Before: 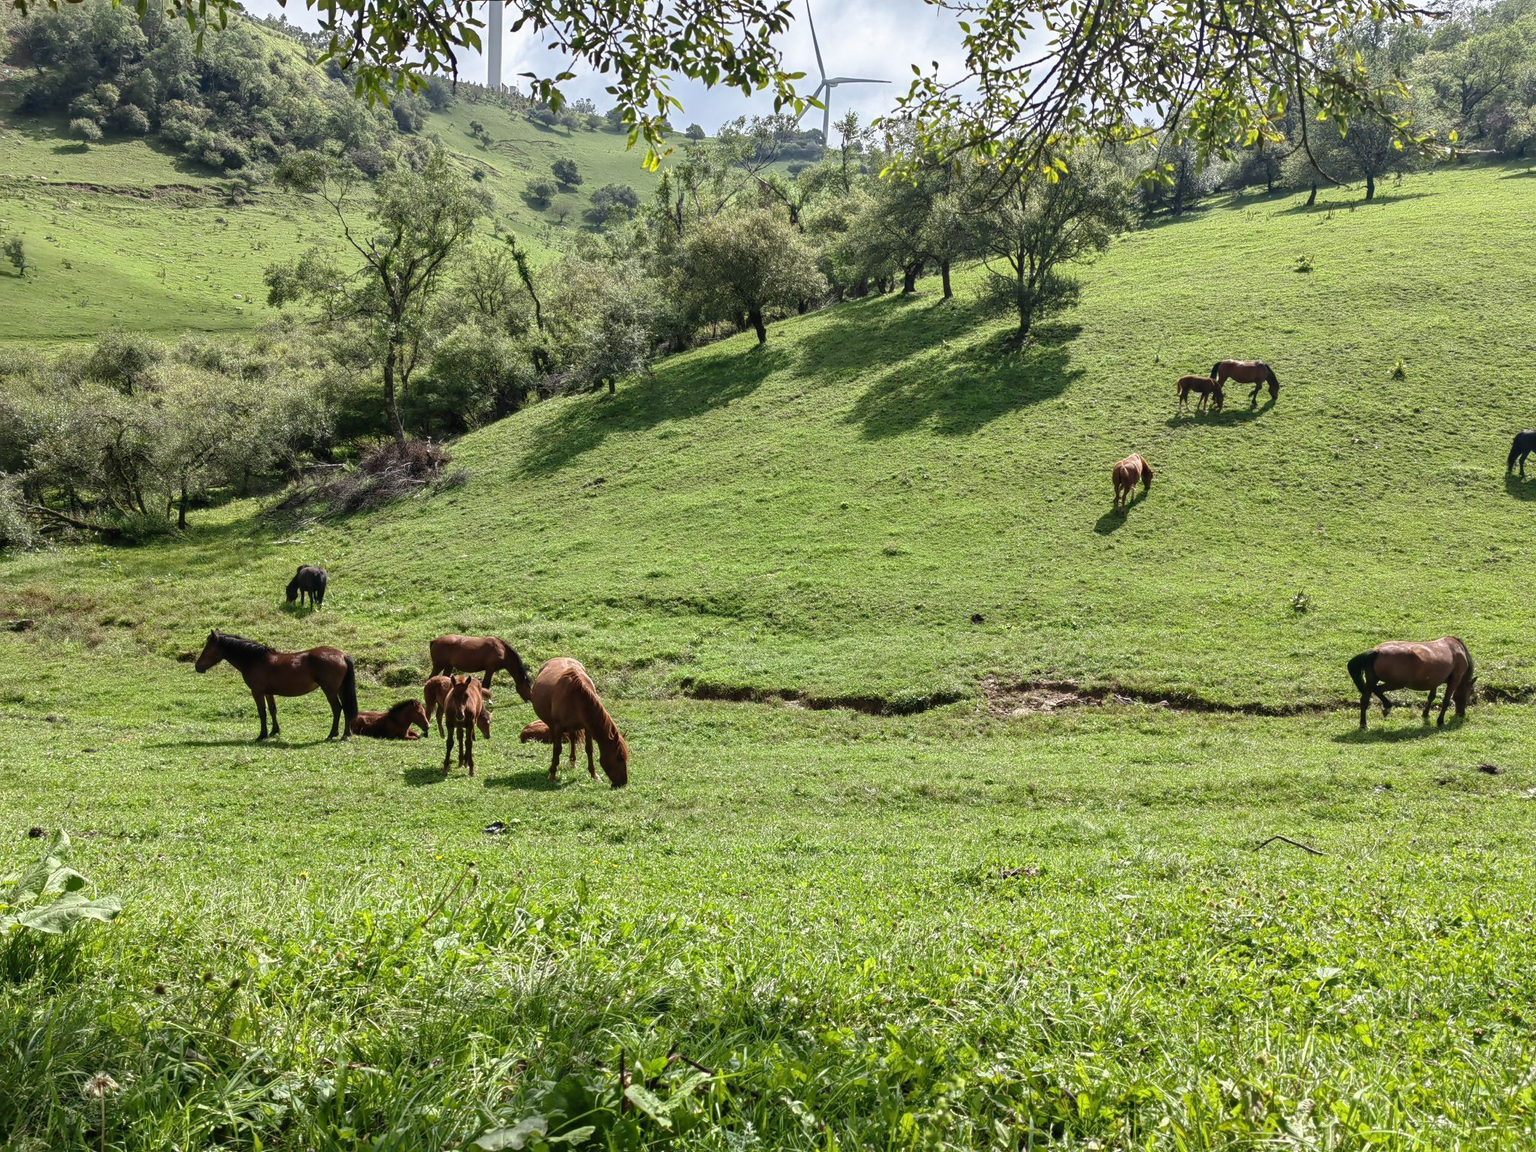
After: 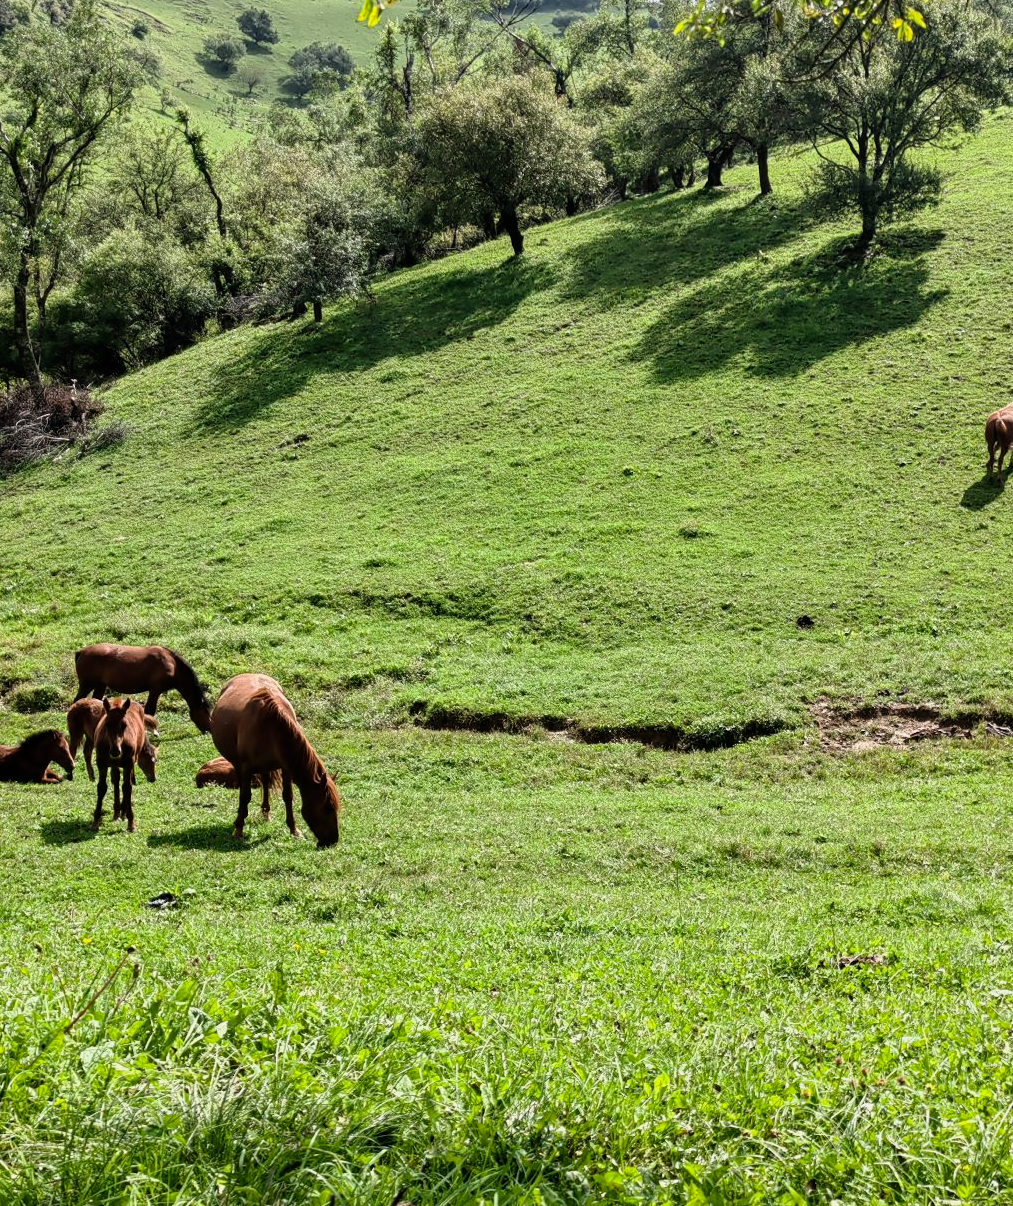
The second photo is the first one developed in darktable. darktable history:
filmic rgb: black relative exposure -8.07 EV, white relative exposure 3 EV, hardness 5.35, contrast 1.25
crop and rotate: angle 0.02°, left 24.353%, top 13.219%, right 26.156%, bottom 8.224%
